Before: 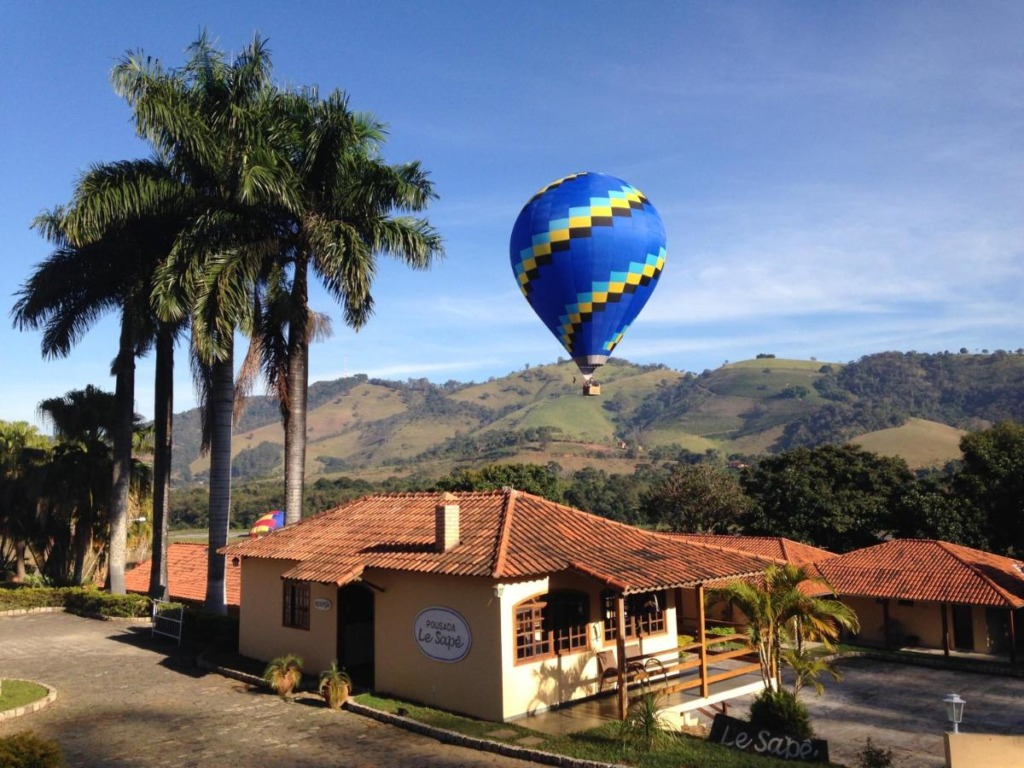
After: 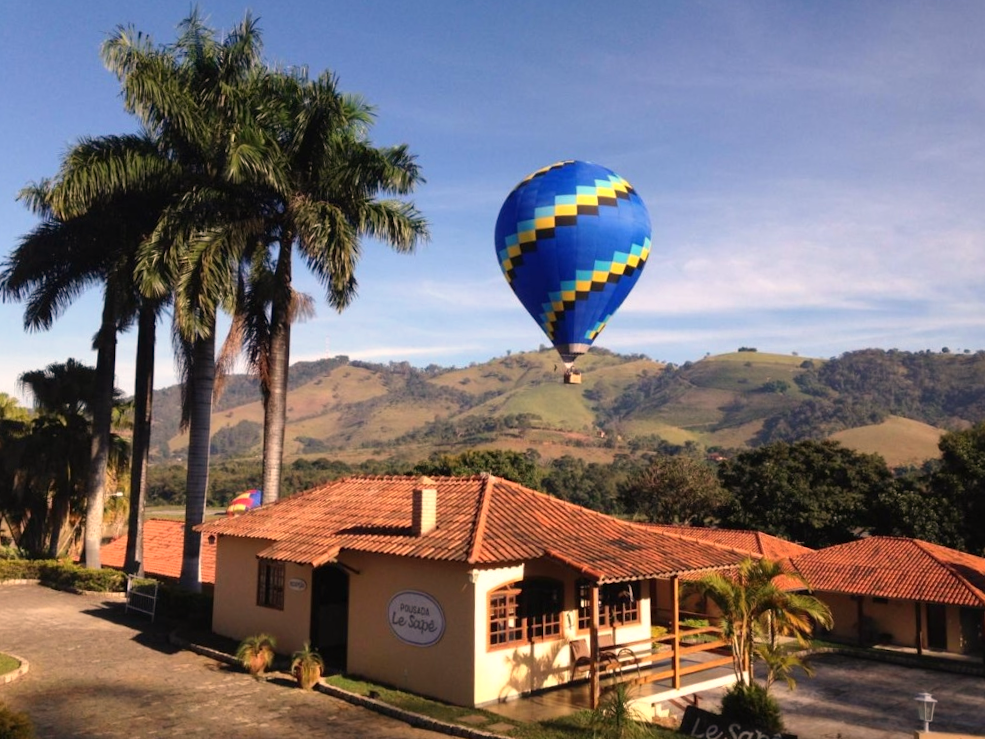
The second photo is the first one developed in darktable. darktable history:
white balance: red 1.127, blue 0.943
crop and rotate: angle -1.69°
